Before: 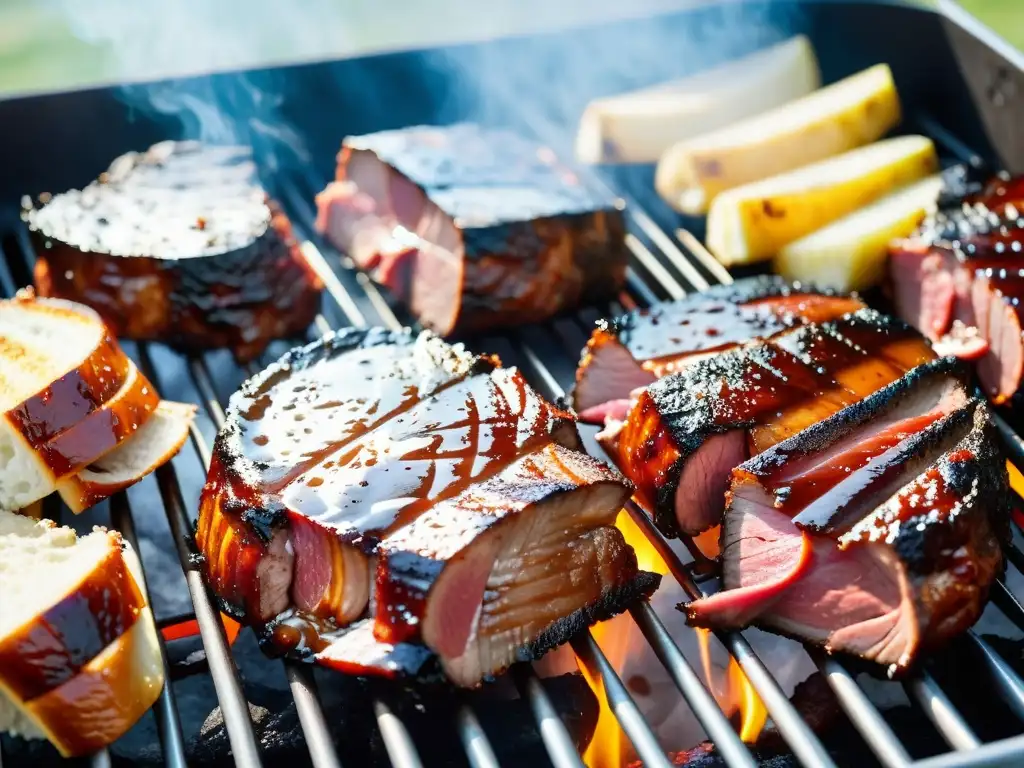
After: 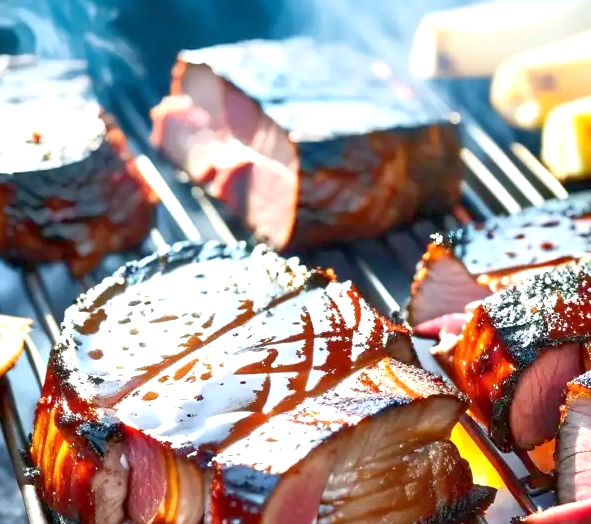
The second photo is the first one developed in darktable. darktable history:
rgb curve: curves: ch0 [(0, 0) (0.072, 0.166) (0.217, 0.293) (0.414, 0.42) (1, 1)], compensate middle gray true, preserve colors basic power
exposure: black level correction 0.001, exposure 0.5 EV, compensate exposure bias true, compensate highlight preservation false
crop: left 16.202%, top 11.208%, right 26.045%, bottom 20.557%
